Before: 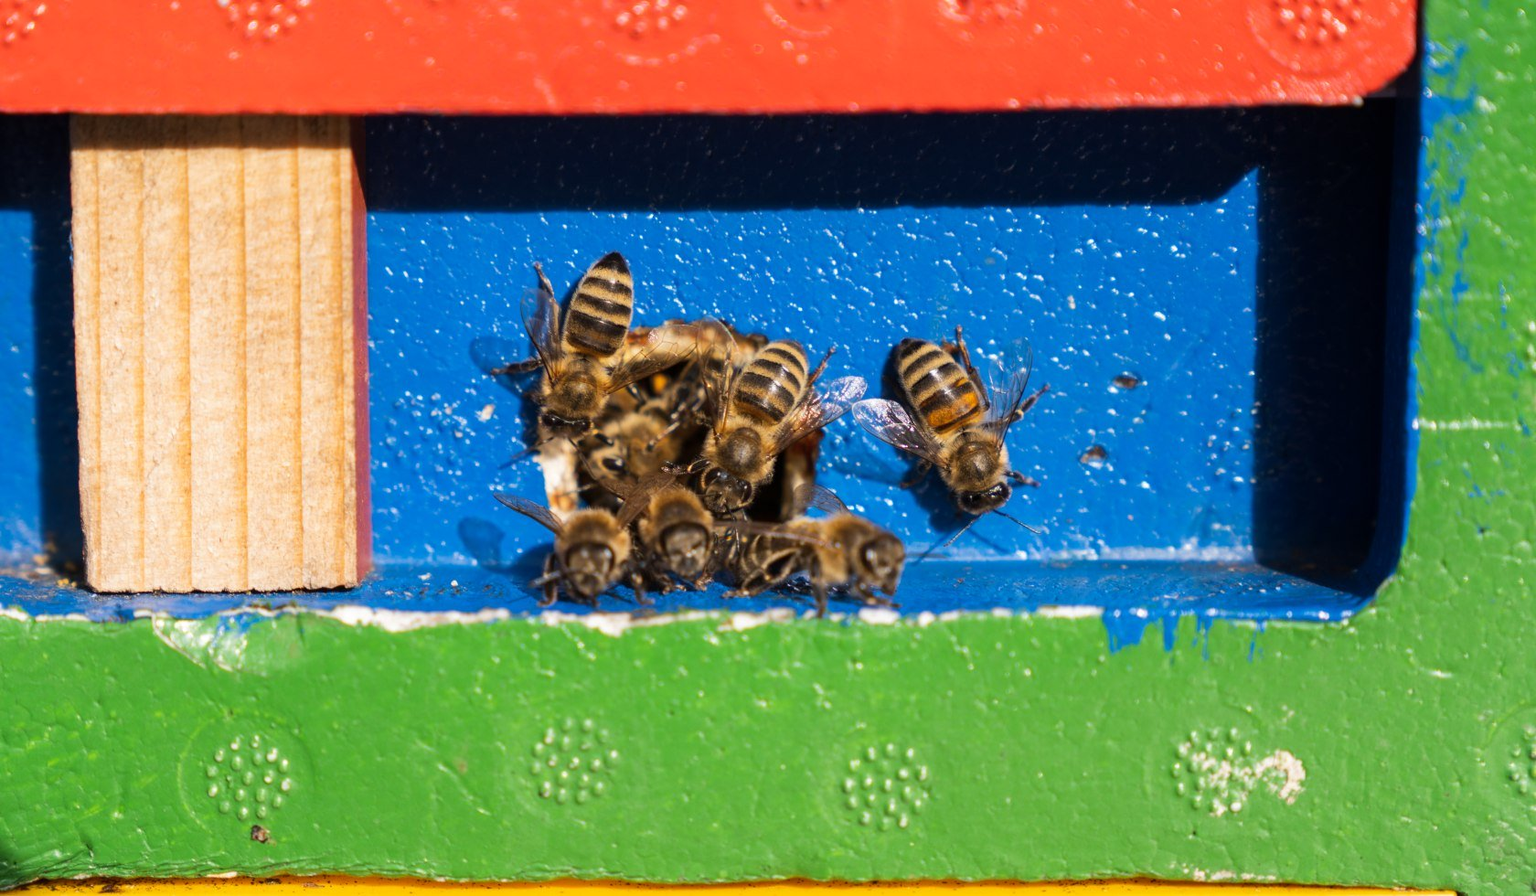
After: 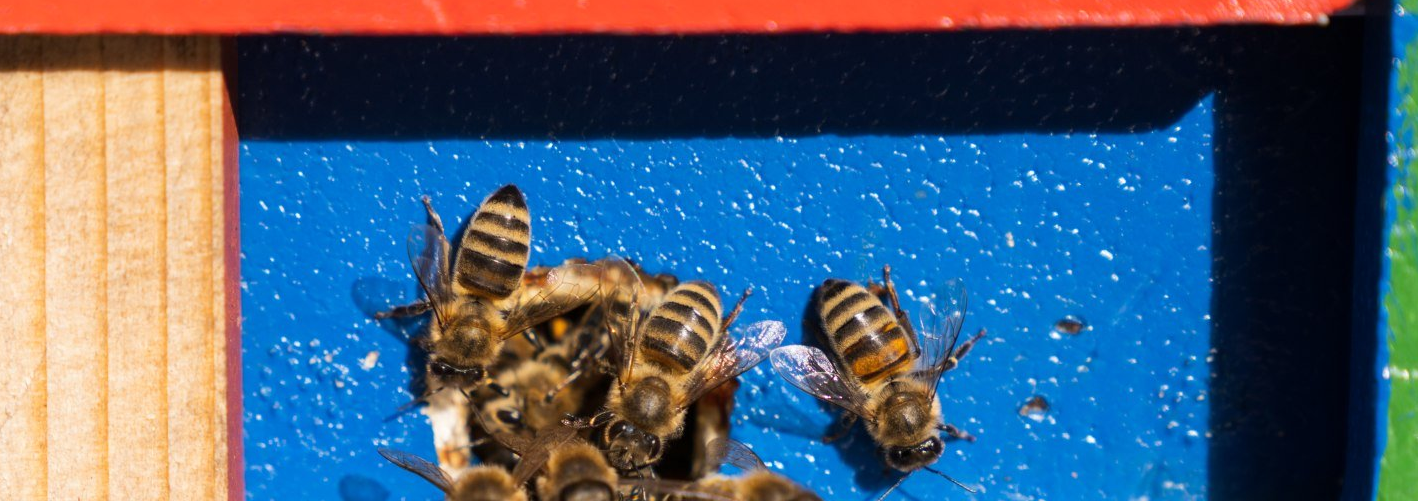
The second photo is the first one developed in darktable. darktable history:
exposure: compensate exposure bias true, compensate highlight preservation false
crop and rotate: left 9.676%, top 9.438%, right 5.909%, bottom 39.365%
